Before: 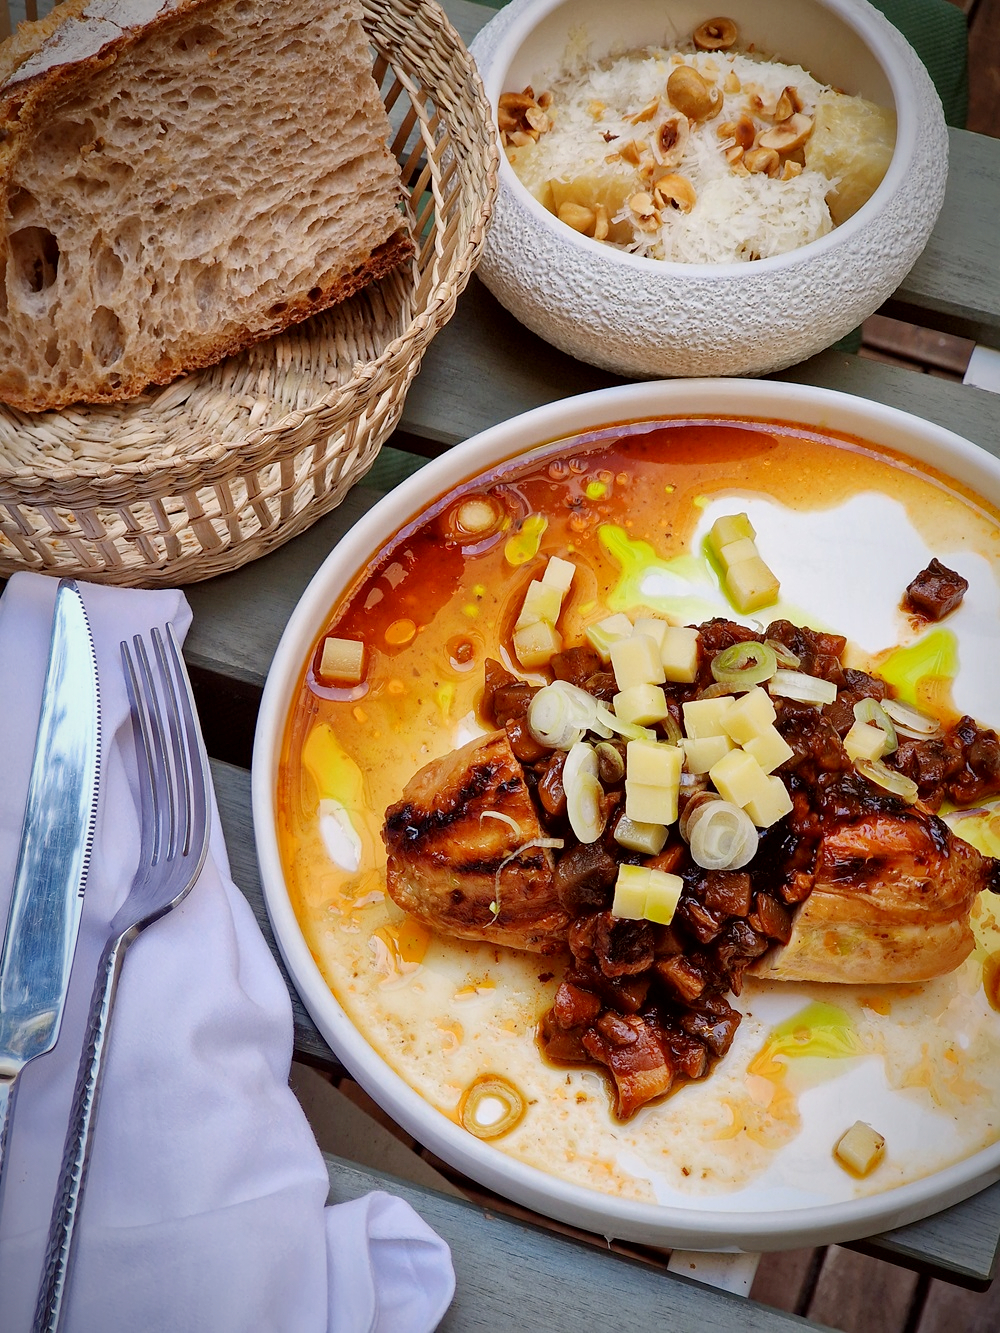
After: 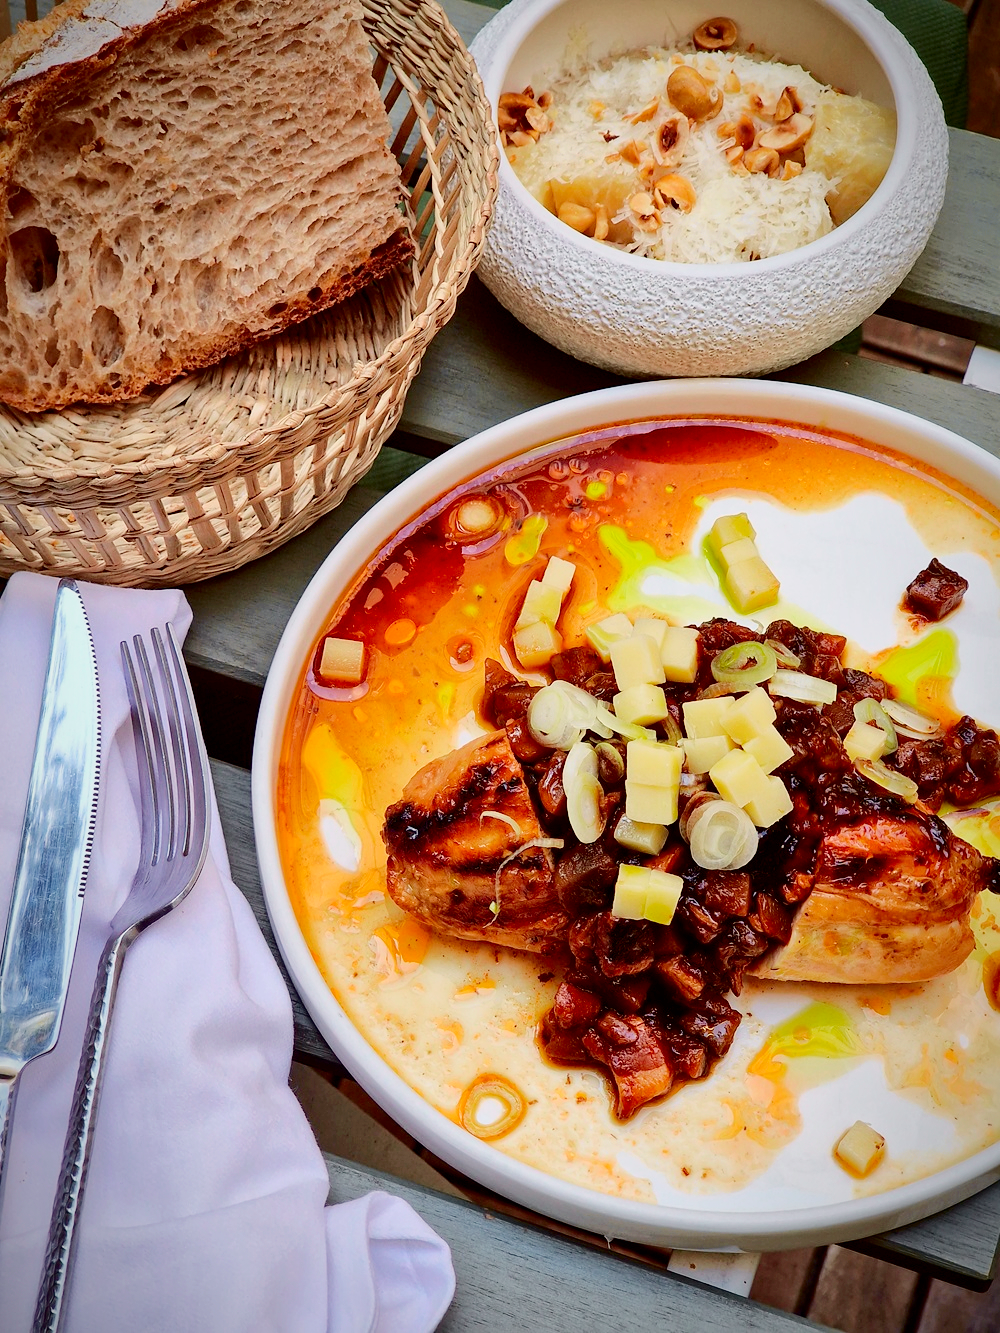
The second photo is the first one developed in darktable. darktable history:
tone curve: curves: ch0 [(0, 0) (0.058, 0.027) (0.214, 0.183) (0.295, 0.288) (0.48, 0.541) (0.658, 0.703) (0.741, 0.775) (0.844, 0.866) (0.986, 0.957)]; ch1 [(0, 0) (0.172, 0.123) (0.312, 0.296) (0.437, 0.429) (0.471, 0.469) (0.502, 0.5) (0.513, 0.515) (0.572, 0.603) (0.617, 0.653) (0.68, 0.724) (0.889, 0.924) (1, 1)]; ch2 [(0, 0) (0.411, 0.424) (0.489, 0.49) (0.502, 0.5) (0.512, 0.524) (0.549, 0.578) (0.604, 0.628) (0.709, 0.748) (1, 1)], color space Lab, independent channels, preserve colors none
